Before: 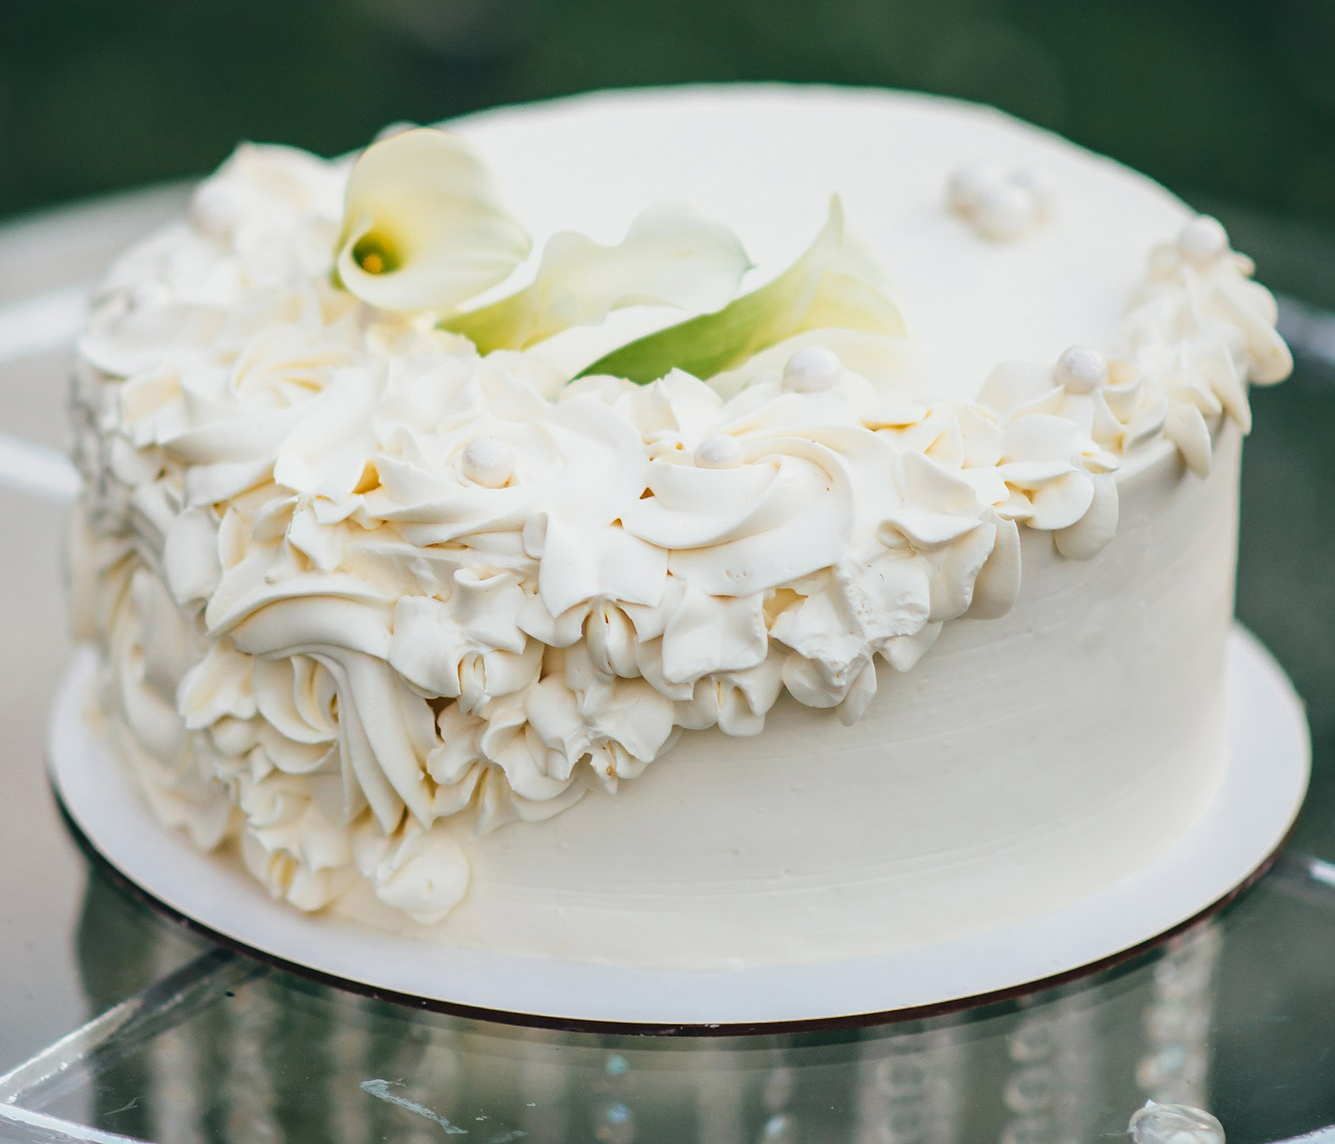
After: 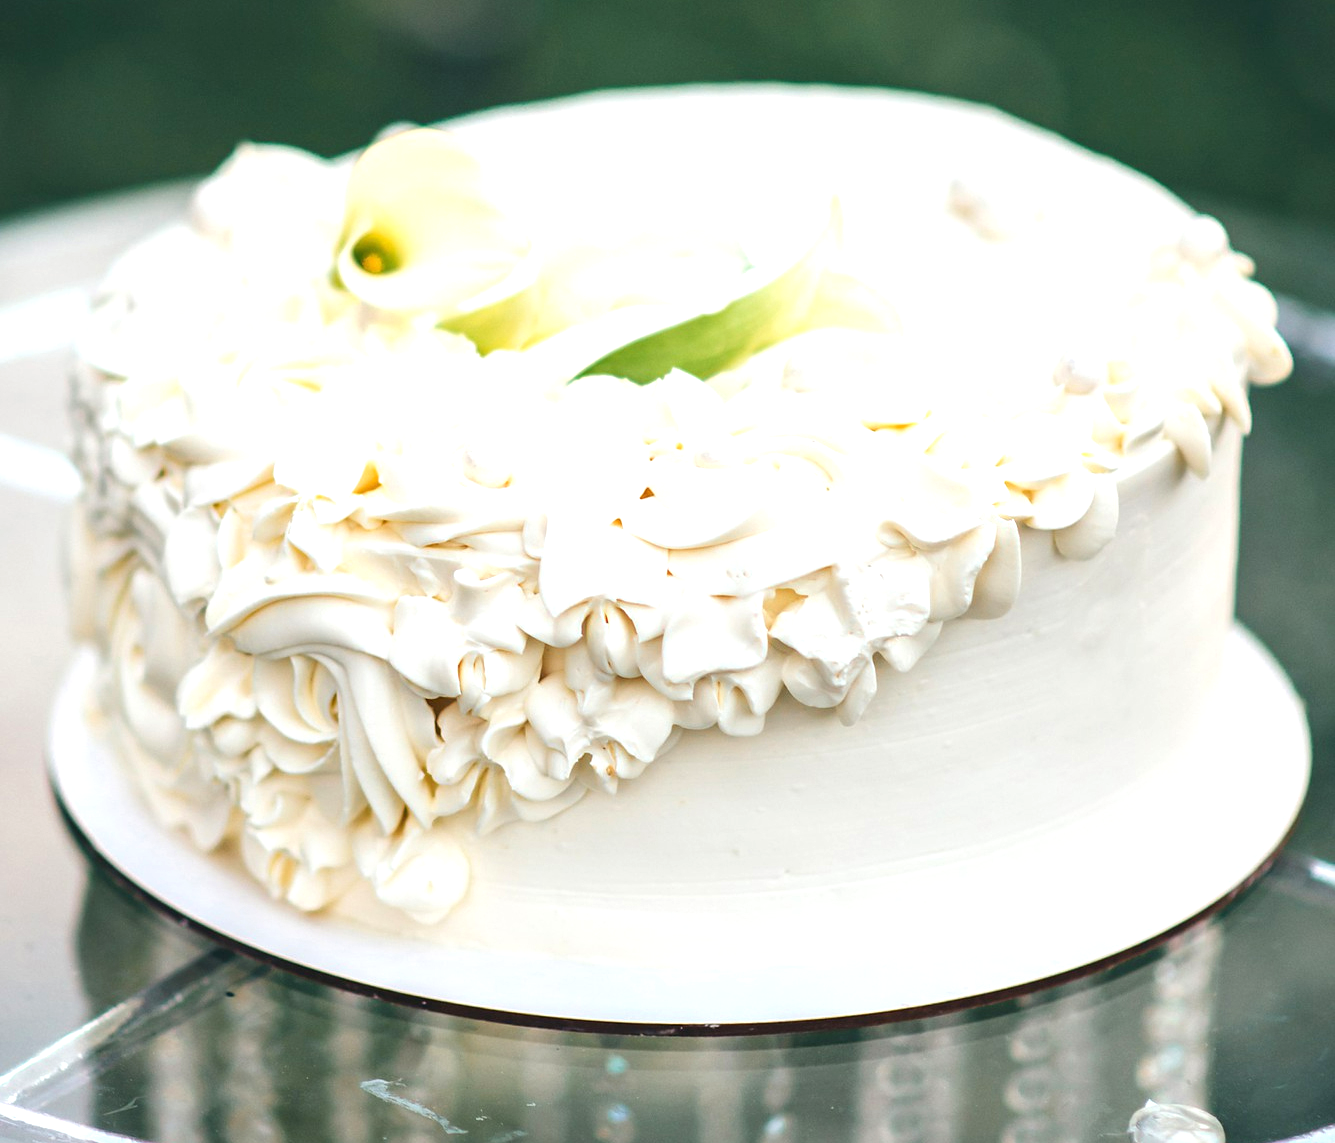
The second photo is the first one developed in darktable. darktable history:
exposure: black level correction 0, exposure 0.7 EV, compensate exposure bias true, compensate highlight preservation false
crop: bottom 0.071%
